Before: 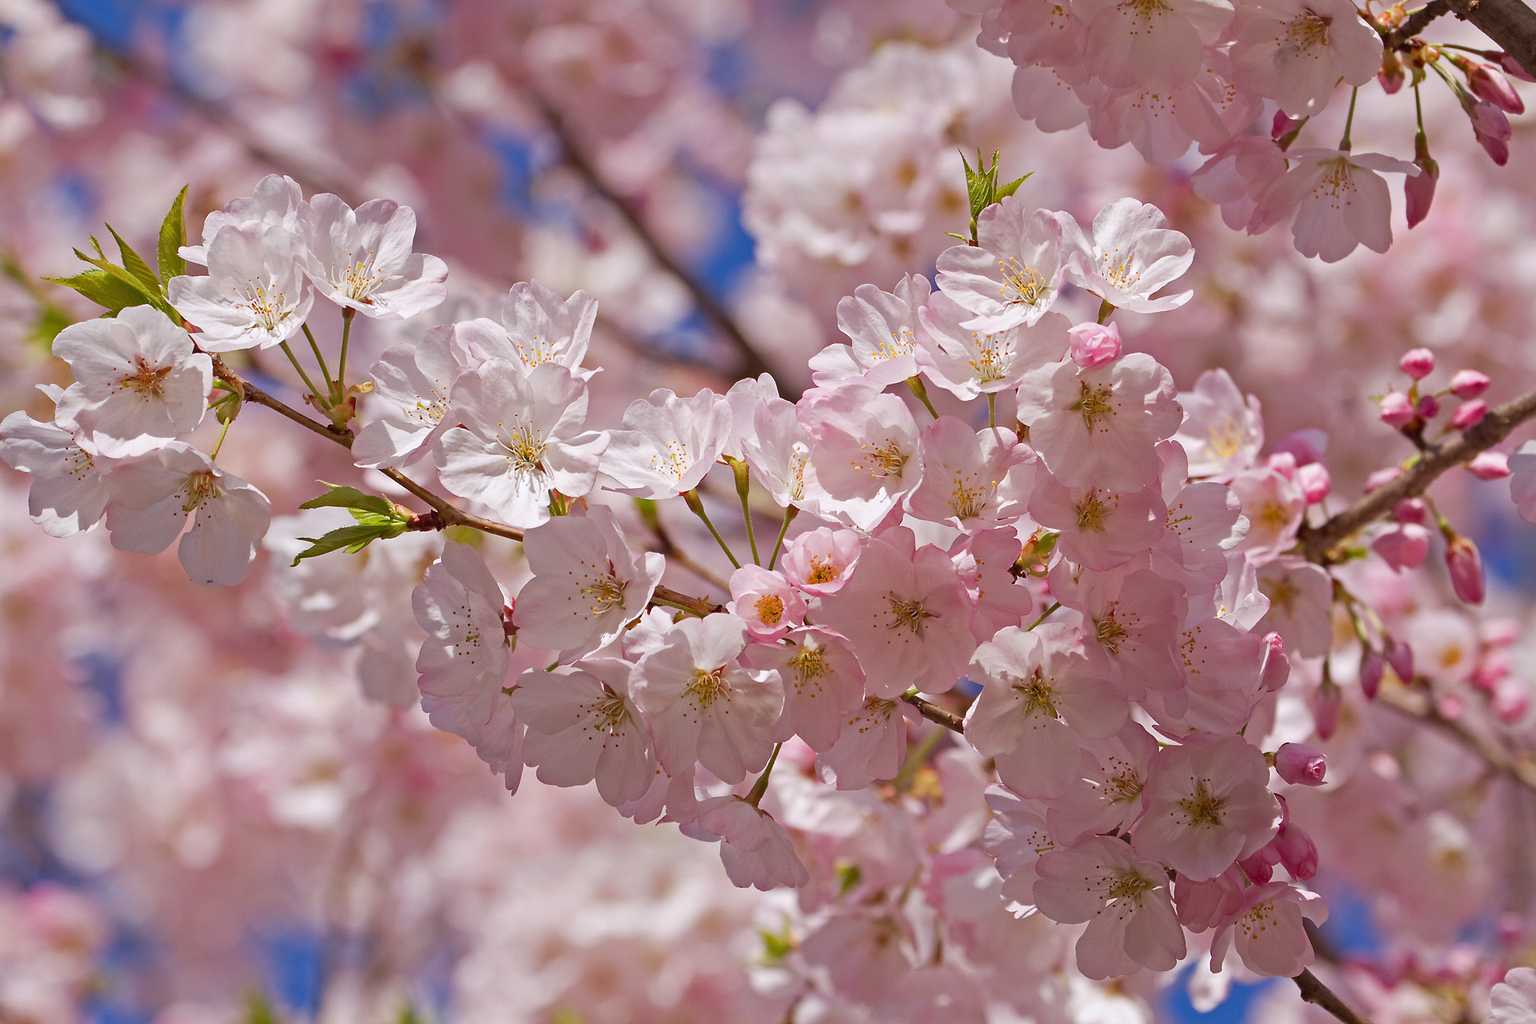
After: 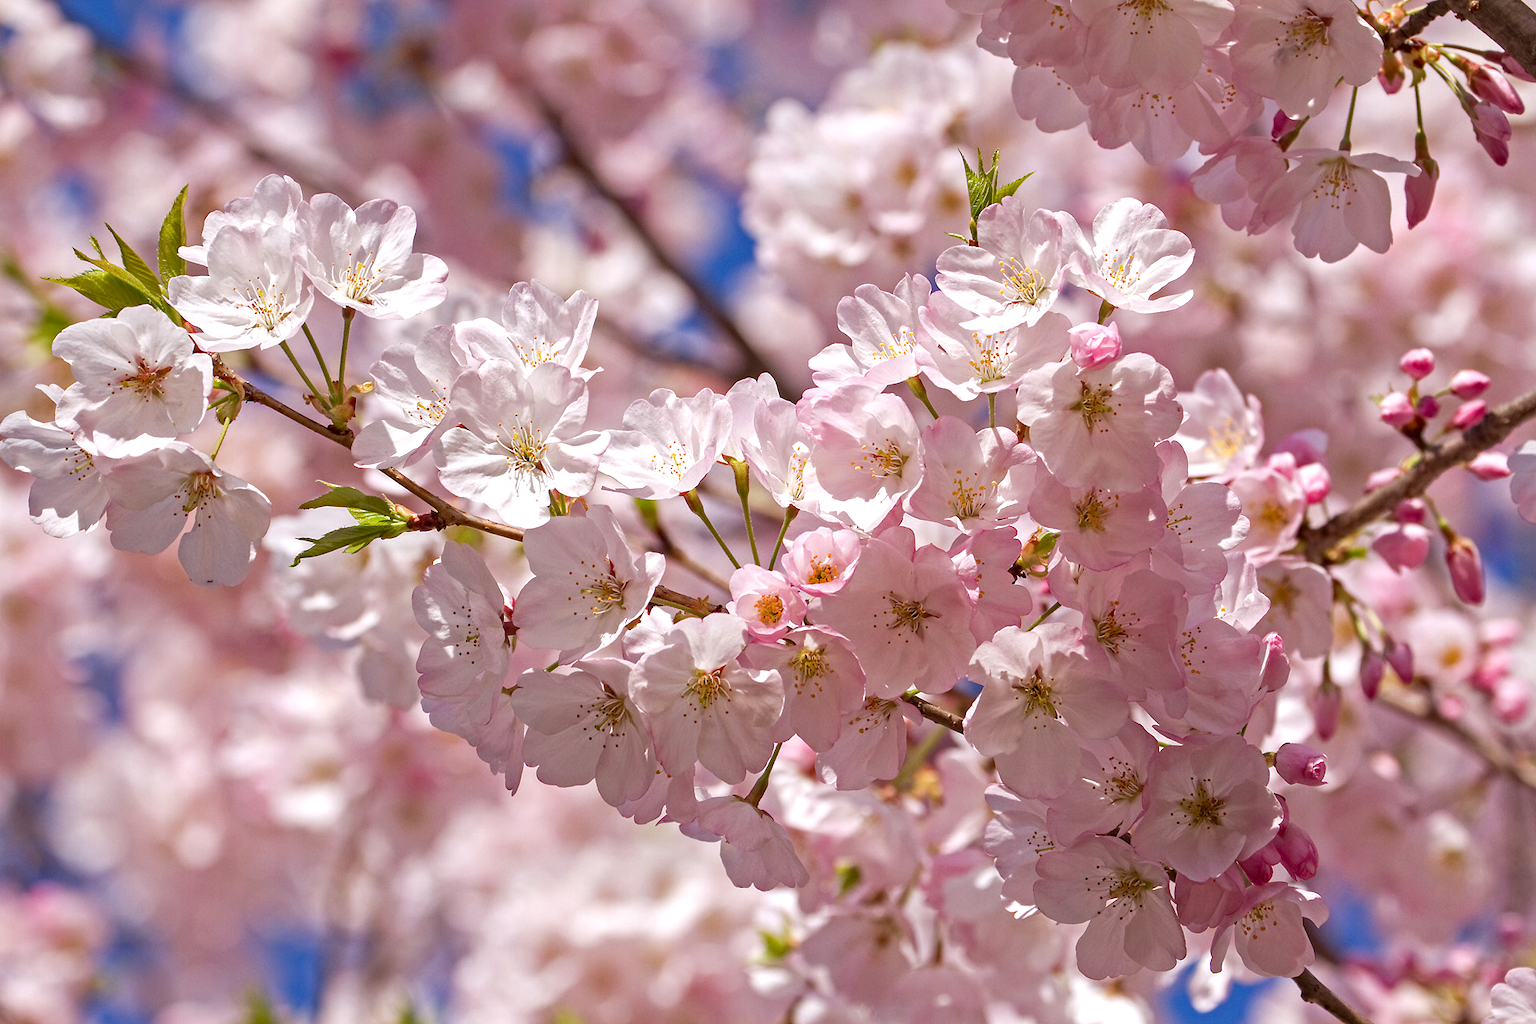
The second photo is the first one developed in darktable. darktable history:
local contrast: detail 130%
exposure: black level correction 0.001, exposure 0.3 EV, compensate highlight preservation false
